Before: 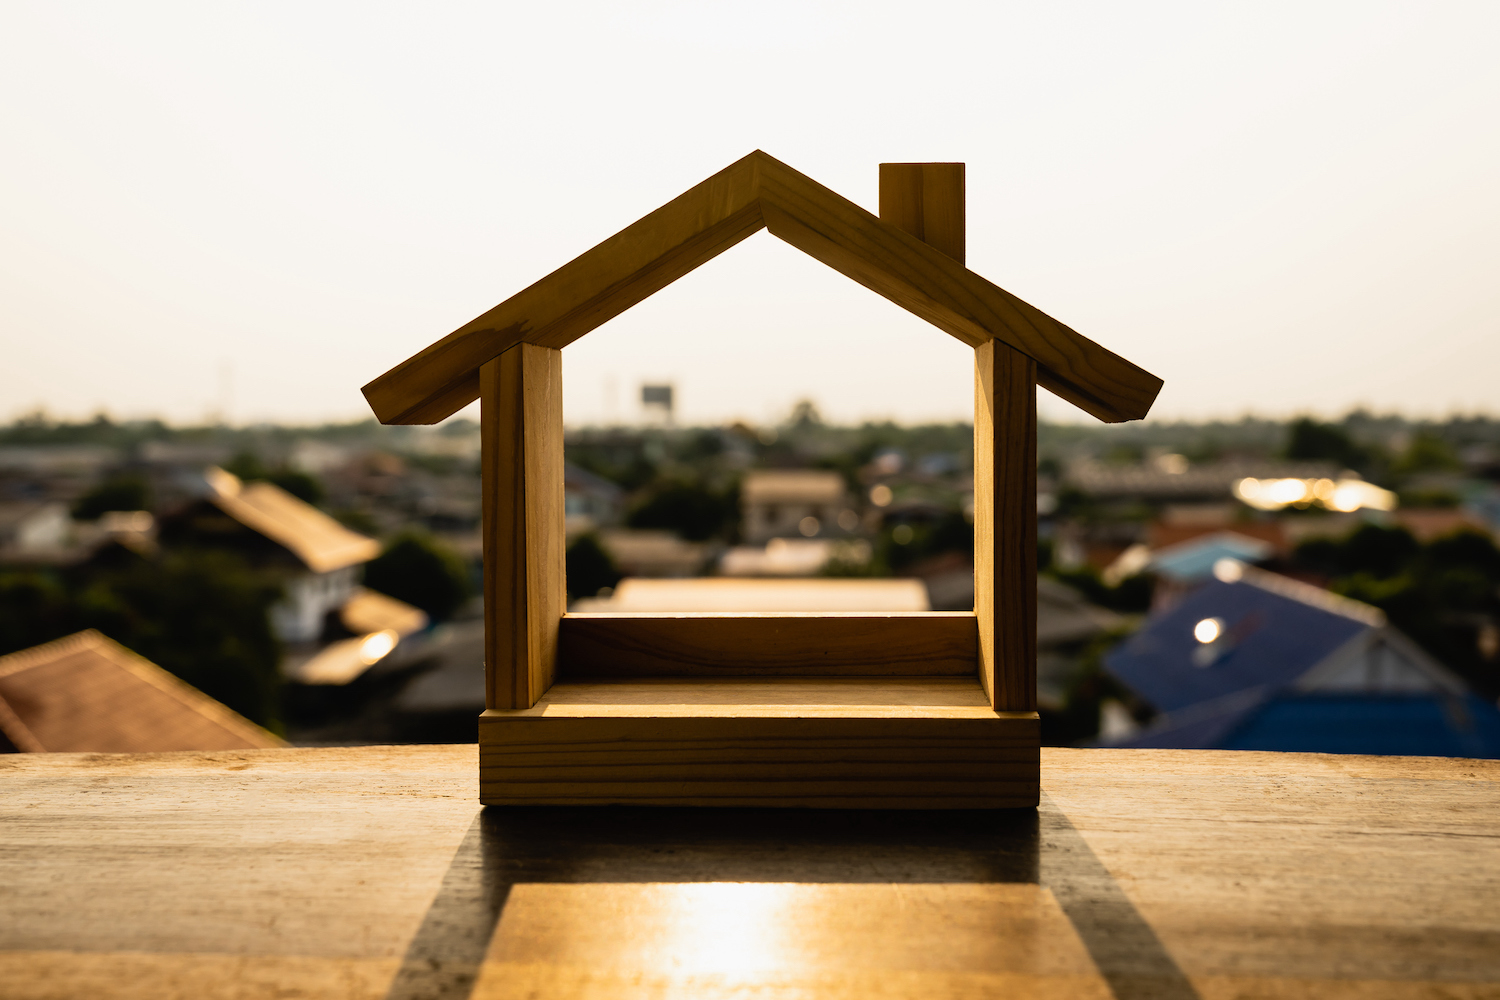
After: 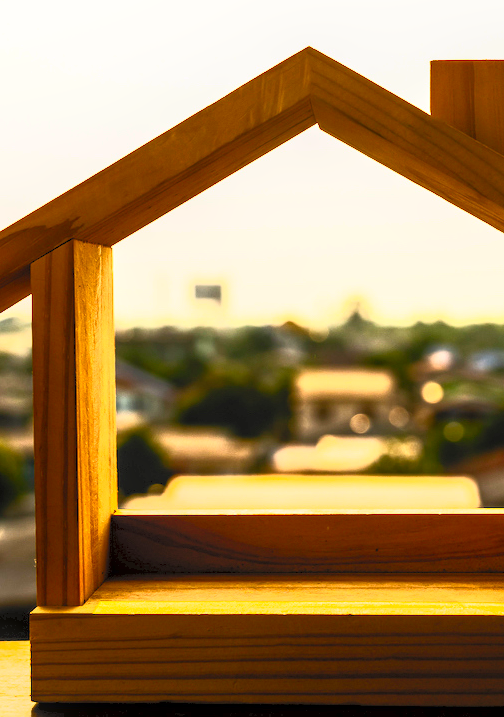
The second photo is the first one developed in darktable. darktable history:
contrast brightness saturation: contrast 0.993, brightness 0.981, saturation 0.992
exposure: black level correction 0.002, exposure 0.148 EV, compensate highlight preservation false
local contrast: on, module defaults
crop and rotate: left 29.948%, top 10.383%, right 36.442%, bottom 17.914%
